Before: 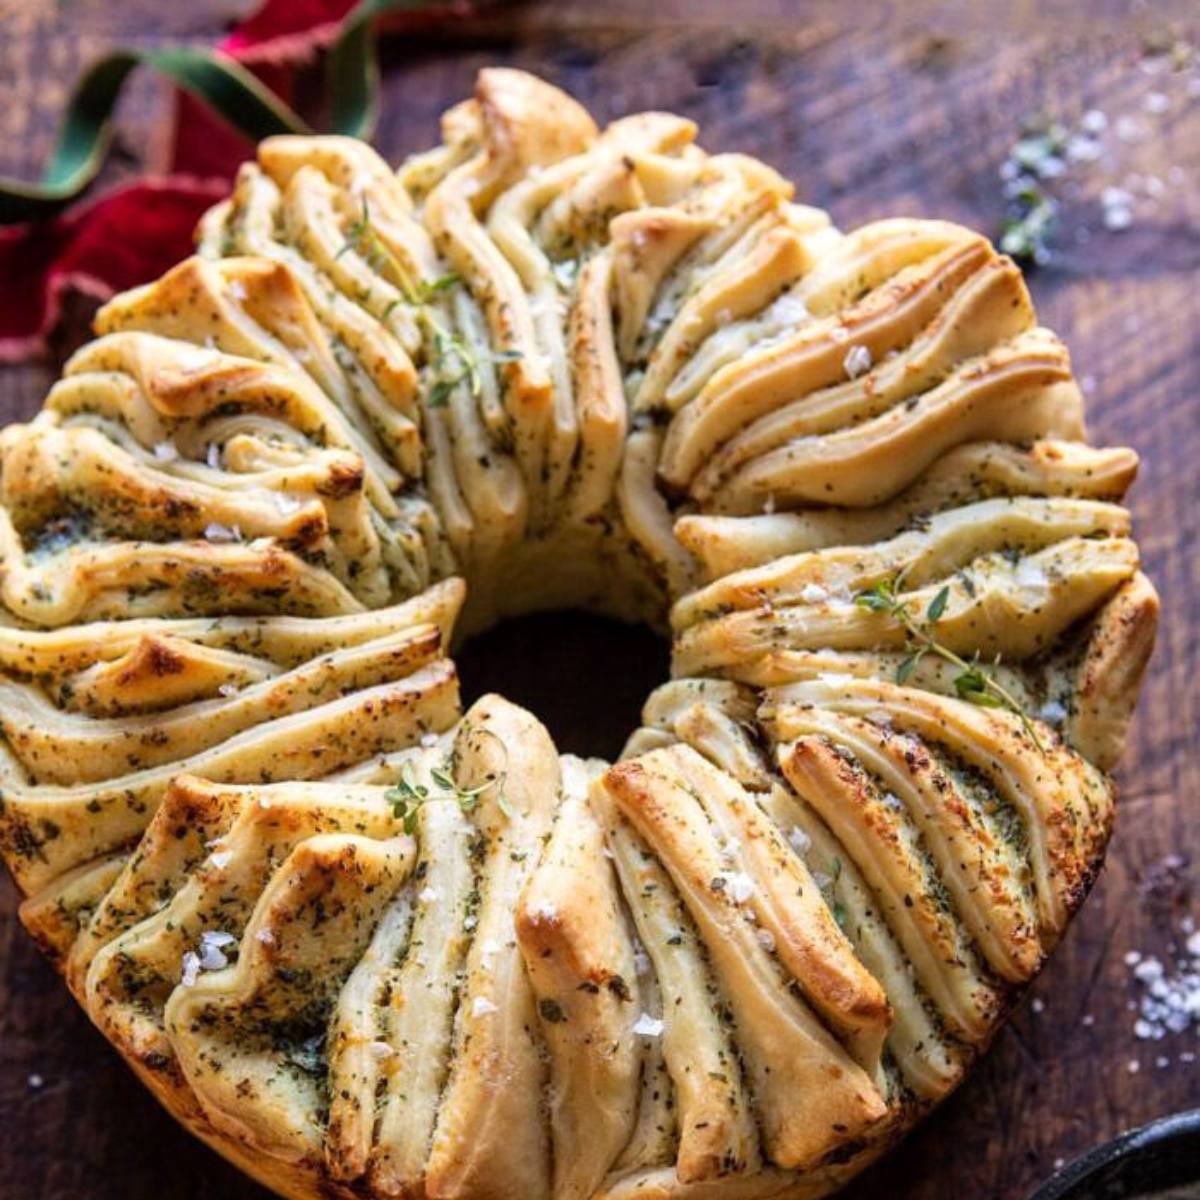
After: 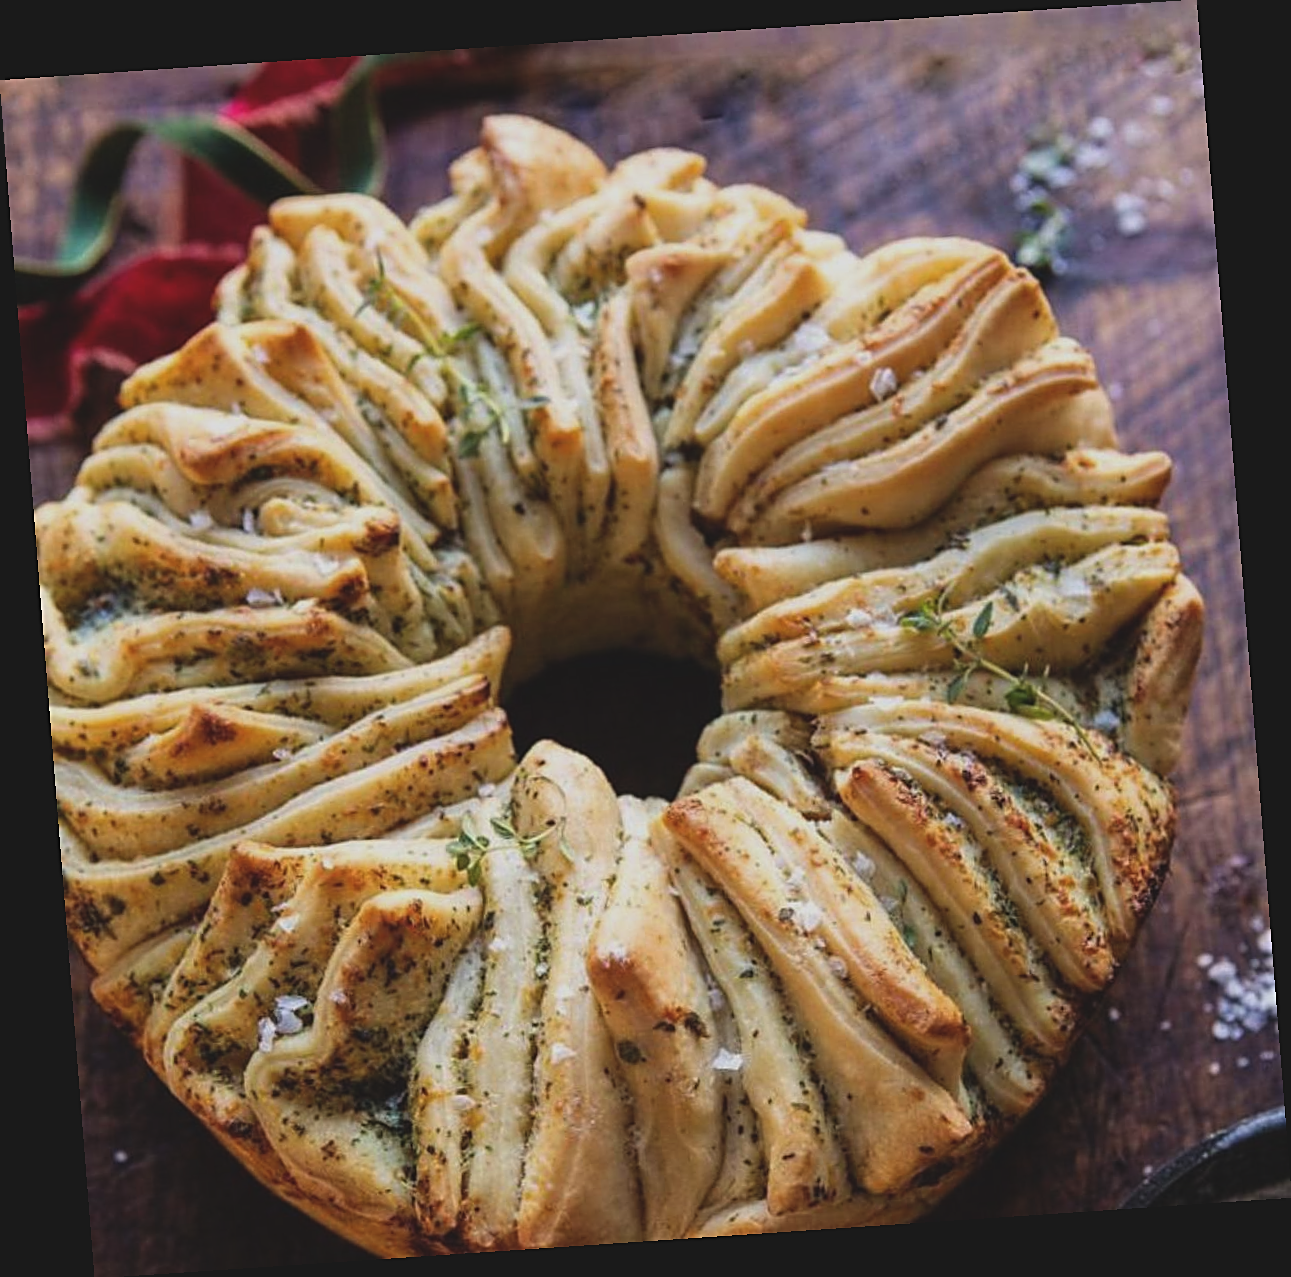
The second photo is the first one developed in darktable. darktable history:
exposure: black level correction -0.015, exposure -0.5 EV, compensate highlight preservation false
sharpen: on, module defaults
rotate and perspective: rotation -4.2°, shear 0.006, automatic cropping off
